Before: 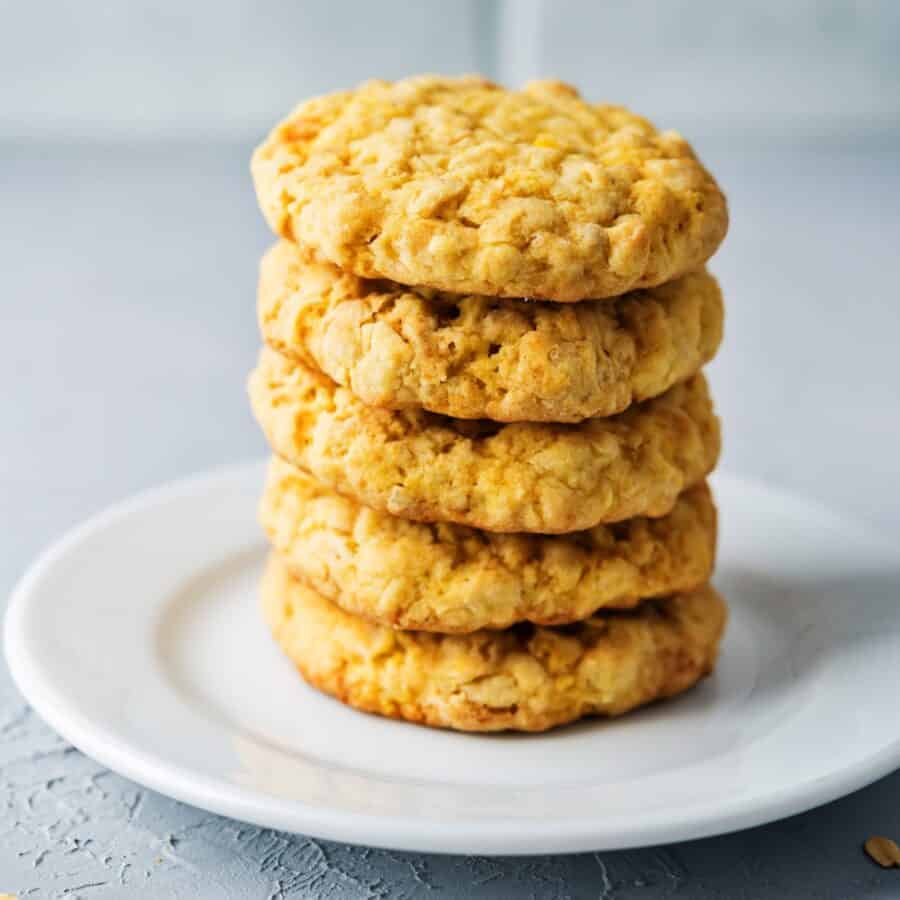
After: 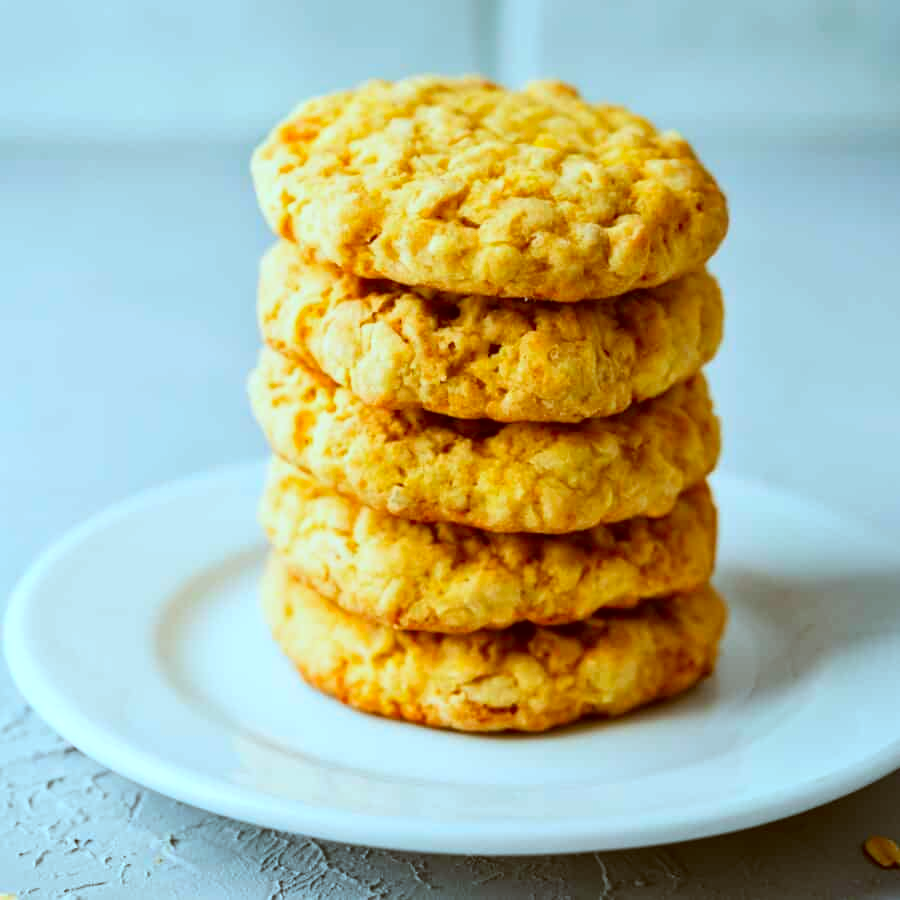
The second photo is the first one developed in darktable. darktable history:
contrast brightness saturation: contrast 0.093, saturation 0.271
color correction: highlights a* -14.4, highlights b* -16, shadows a* 10.04, shadows b* 29.8
